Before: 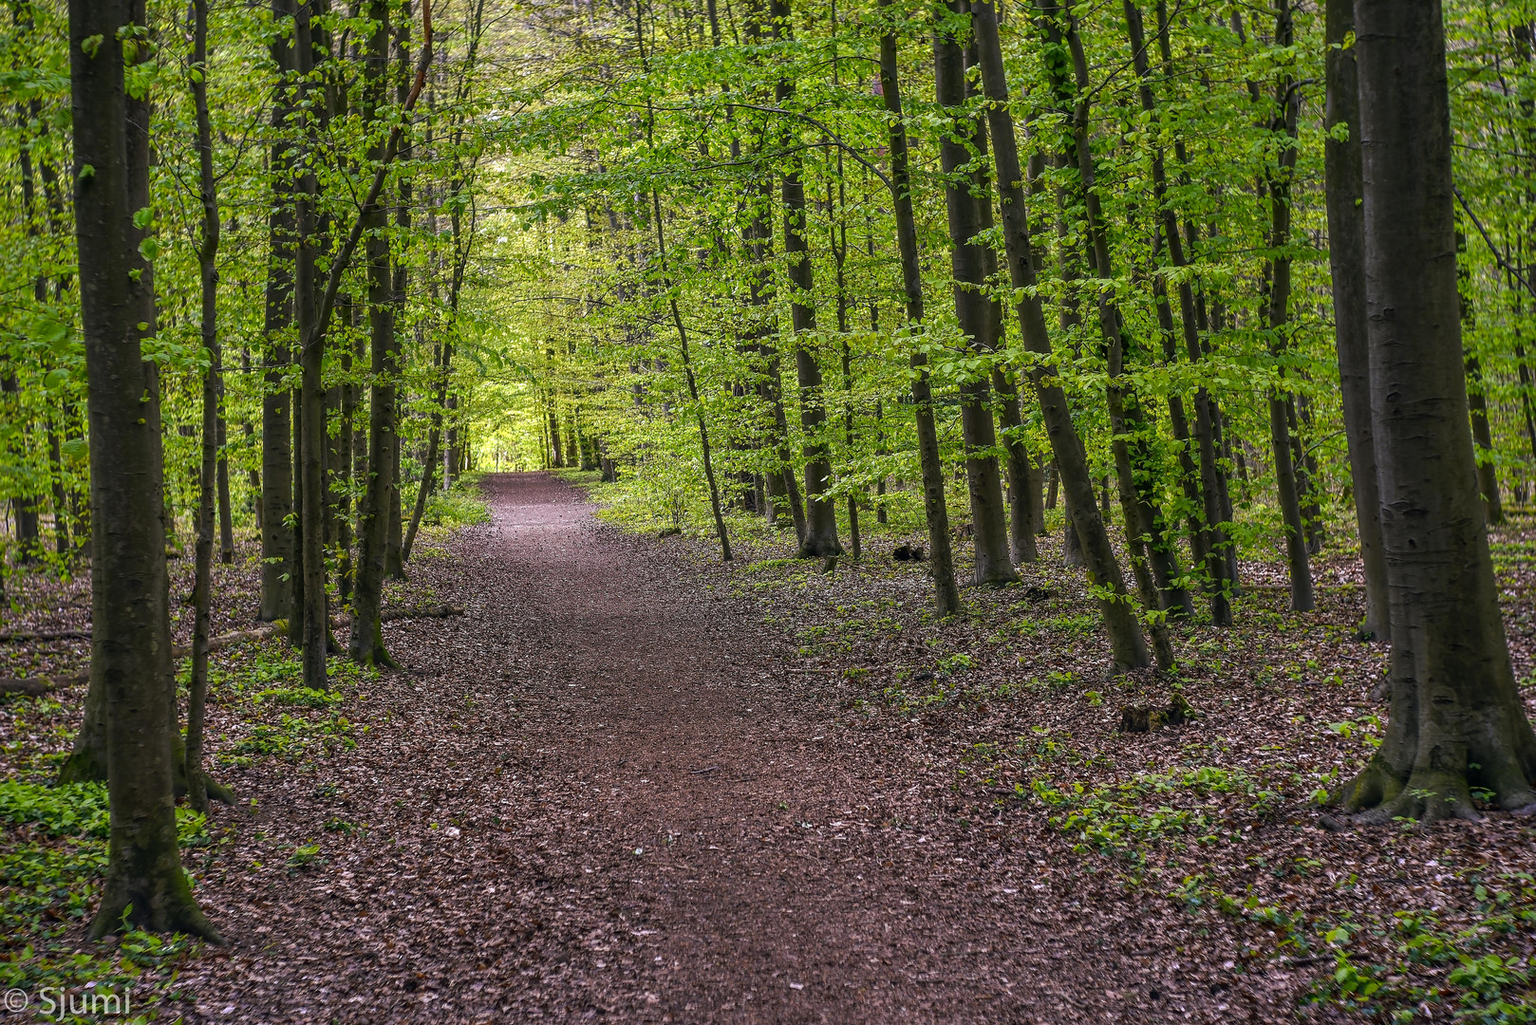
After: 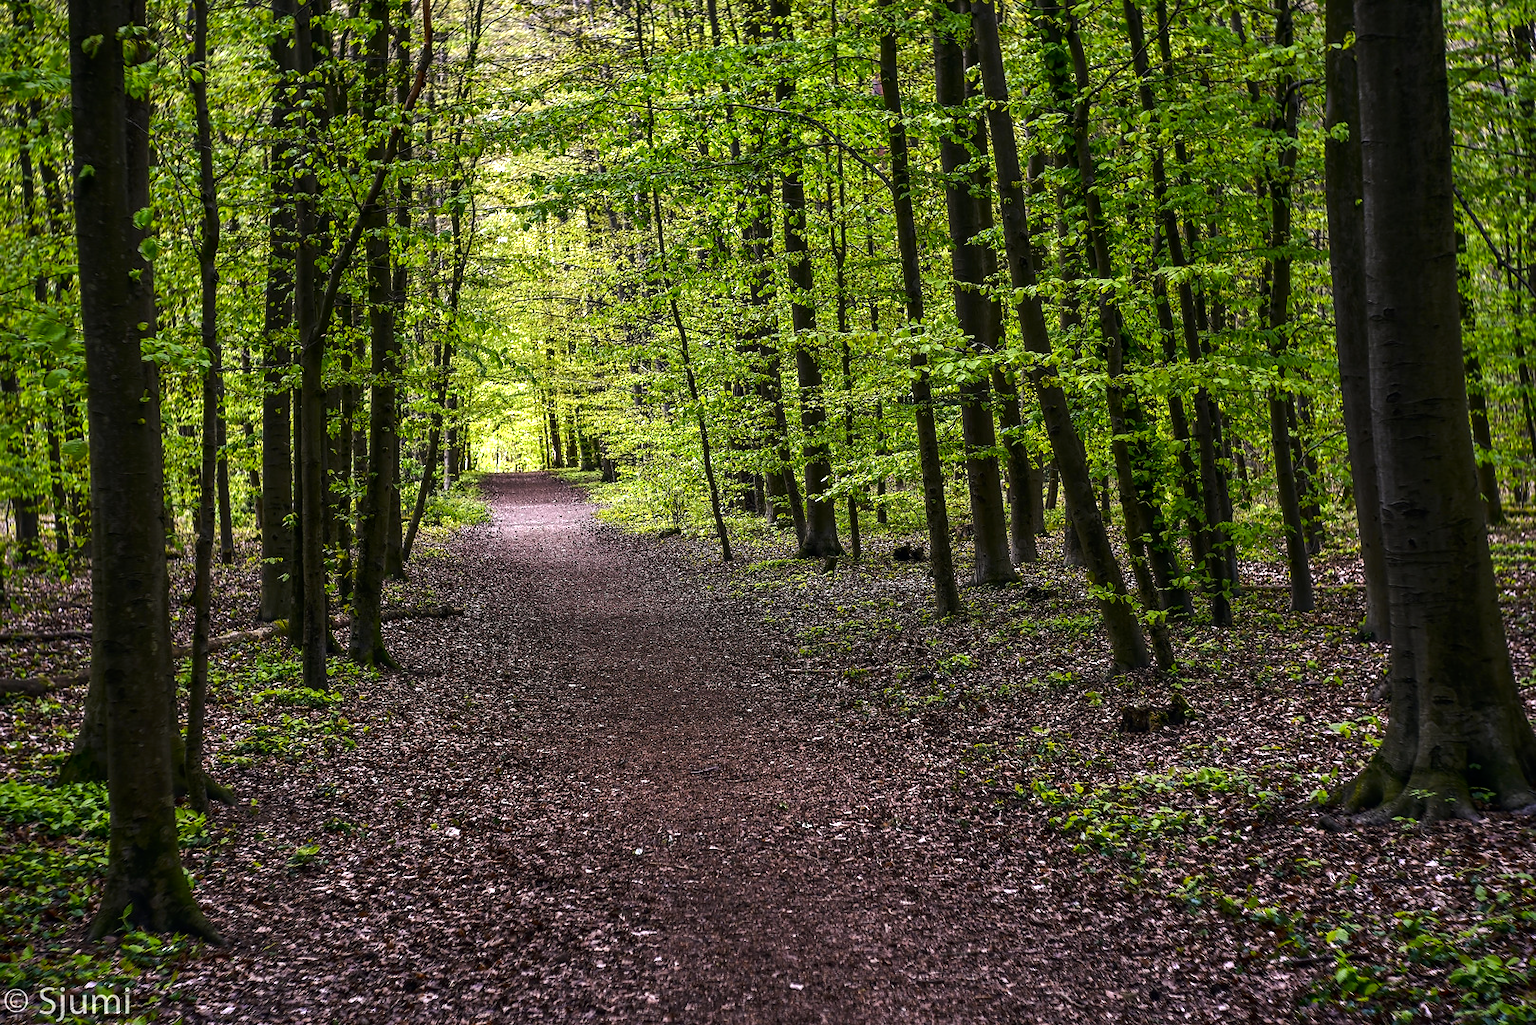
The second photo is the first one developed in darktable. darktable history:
tone equalizer: -8 EV -0.75 EV, -7 EV -0.7 EV, -6 EV -0.6 EV, -5 EV -0.4 EV, -3 EV 0.4 EV, -2 EV 0.6 EV, -1 EV 0.7 EV, +0 EV 0.75 EV, edges refinement/feathering 500, mask exposure compensation -1.57 EV, preserve details no
contrast brightness saturation: brightness -0.09
